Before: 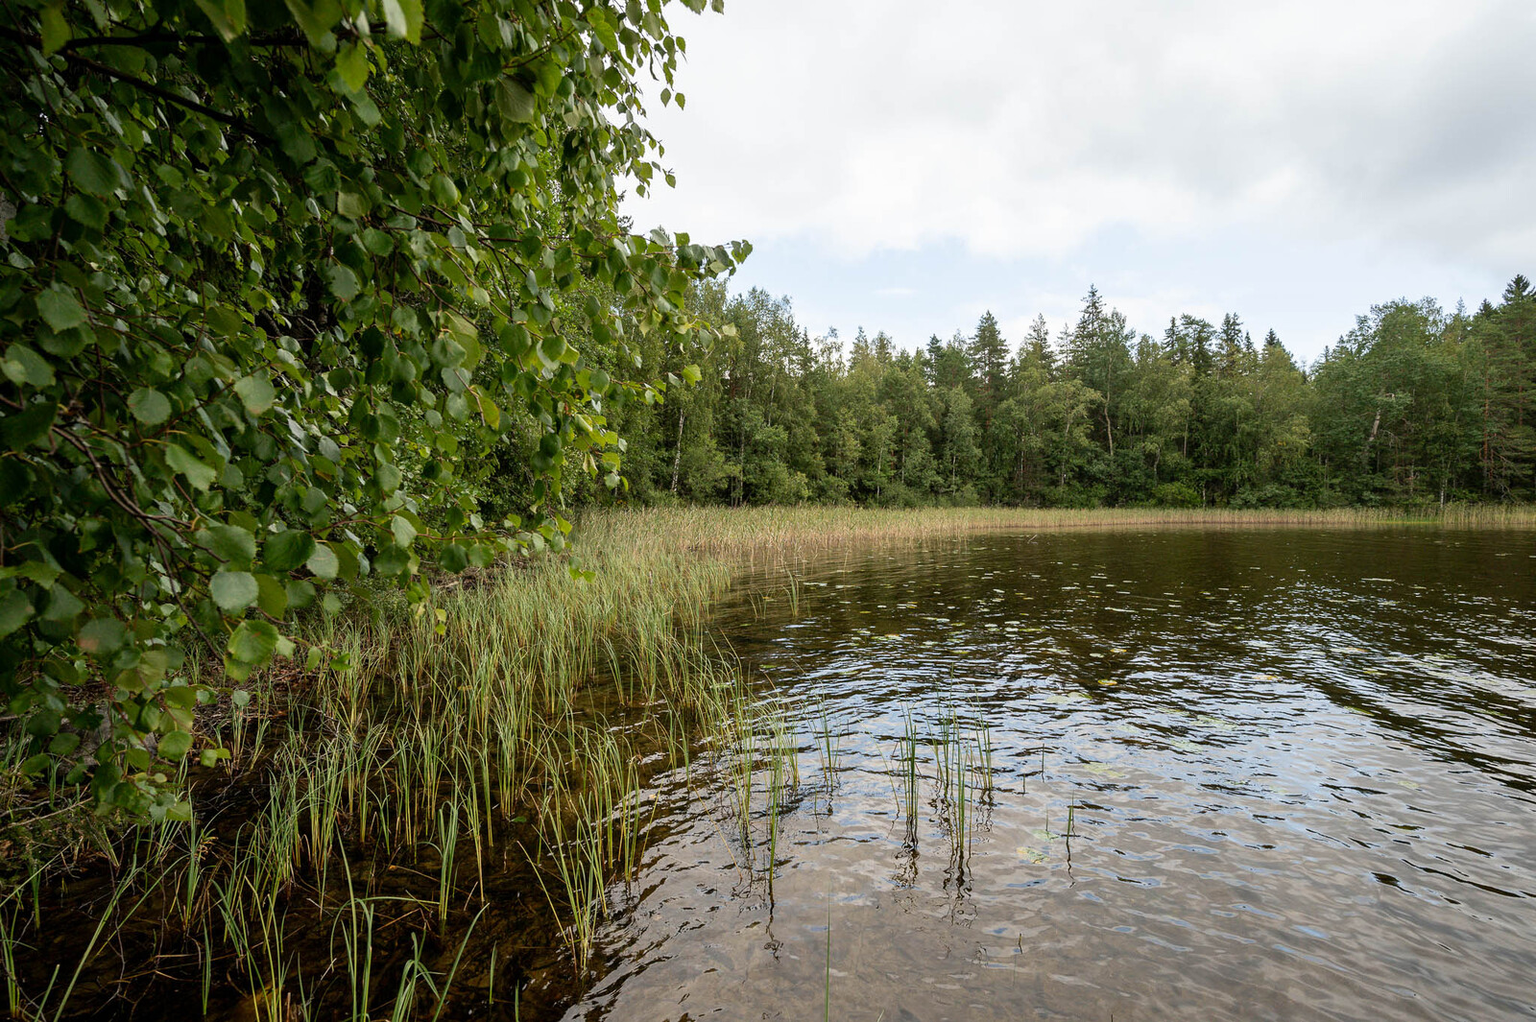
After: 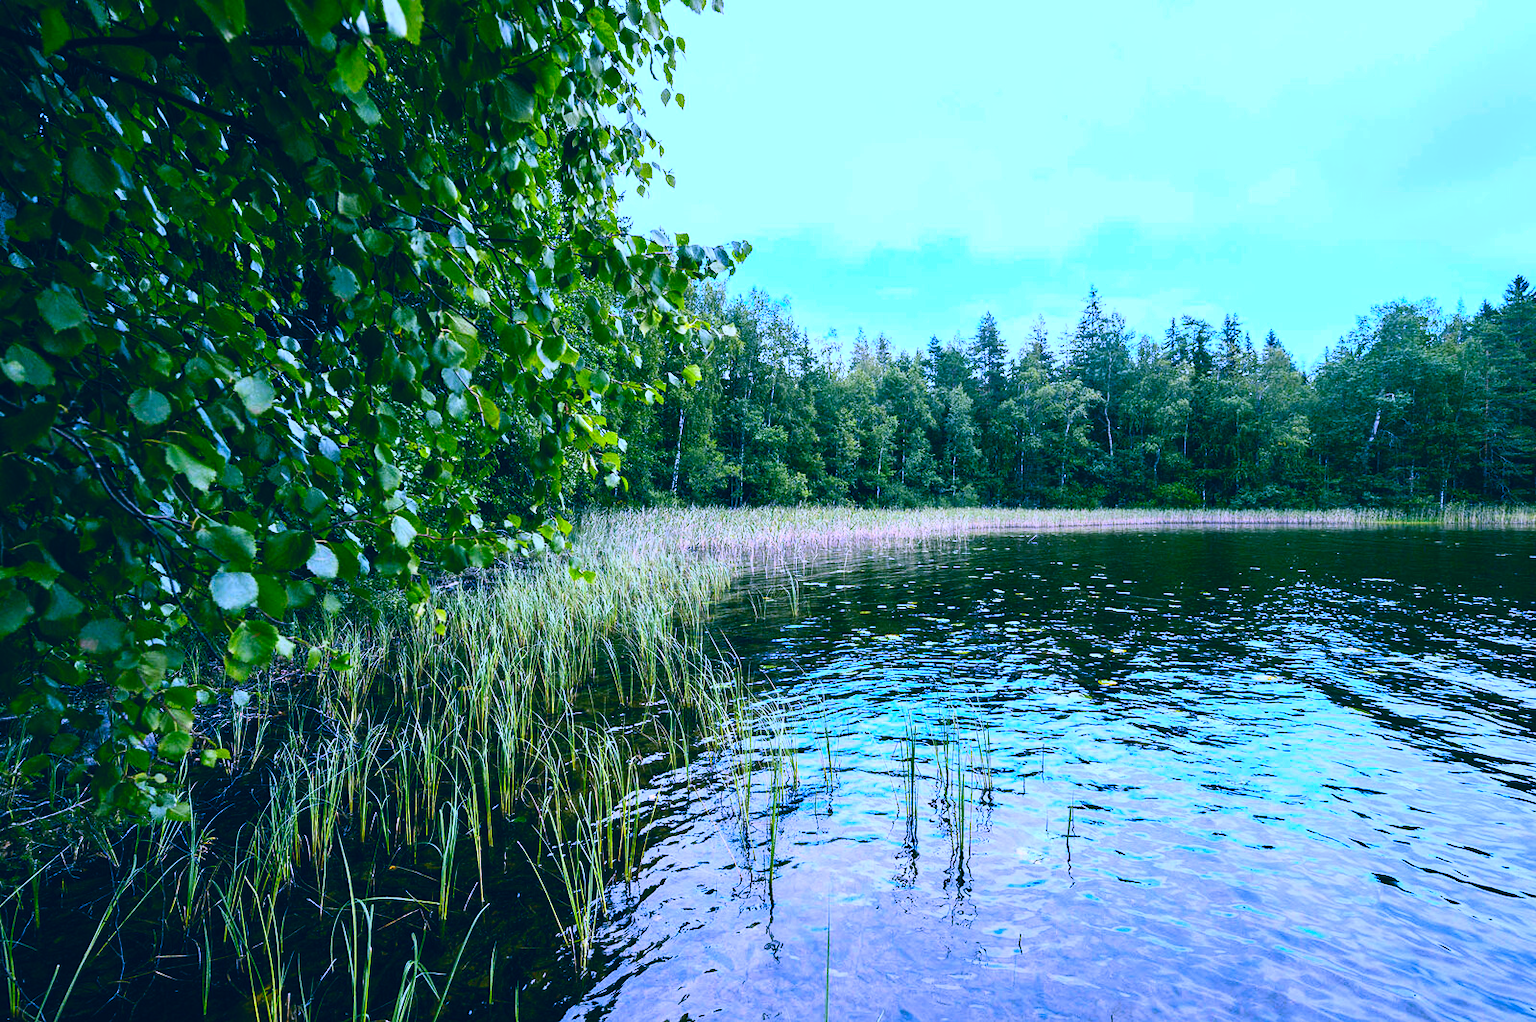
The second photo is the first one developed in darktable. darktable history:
color correction: highlights a* 17.03, highlights b* 0.205, shadows a* -15.38, shadows b* -14.56, saturation 1.5
tone equalizer: -8 EV -0.75 EV, -7 EV -0.7 EV, -6 EV -0.6 EV, -5 EV -0.4 EV, -3 EV 0.4 EV, -2 EV 0.6 EV, -1 EV 0.7 EV, +0 EV 0.75 EV, edges refinement/feathering 500, mask exposure compensation -1.57 EV, preserve details no
white balance: red 0.766, blue 1.537
contrast brightness saturation: contrast 0.2, brightness 0.16, saturation 0.22
